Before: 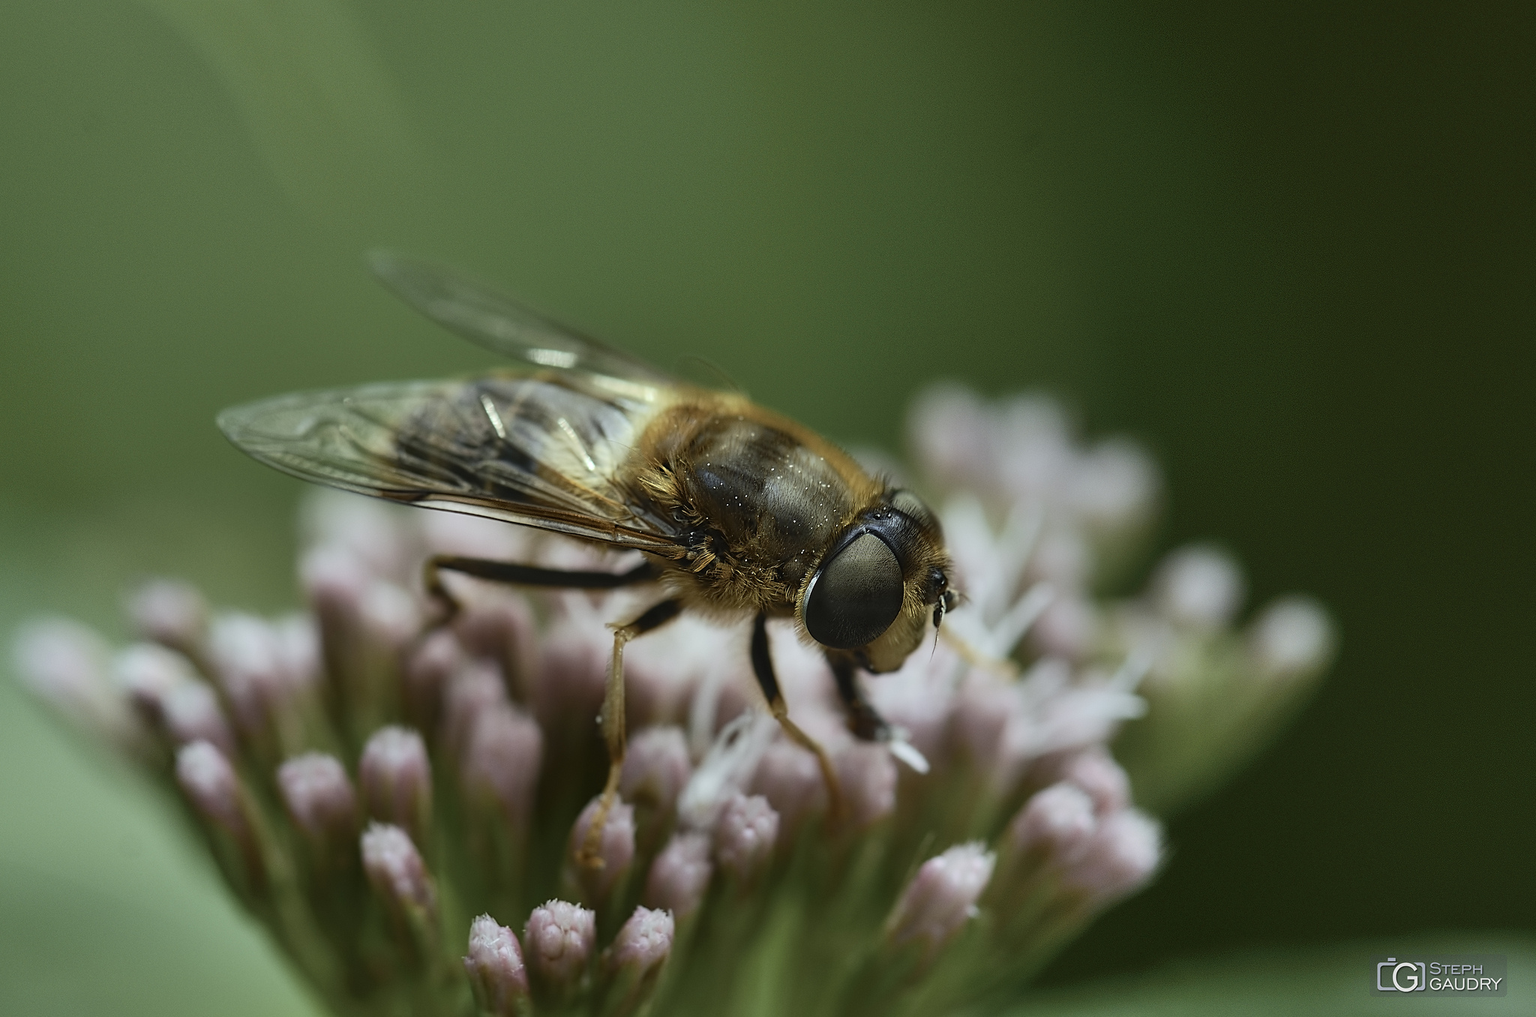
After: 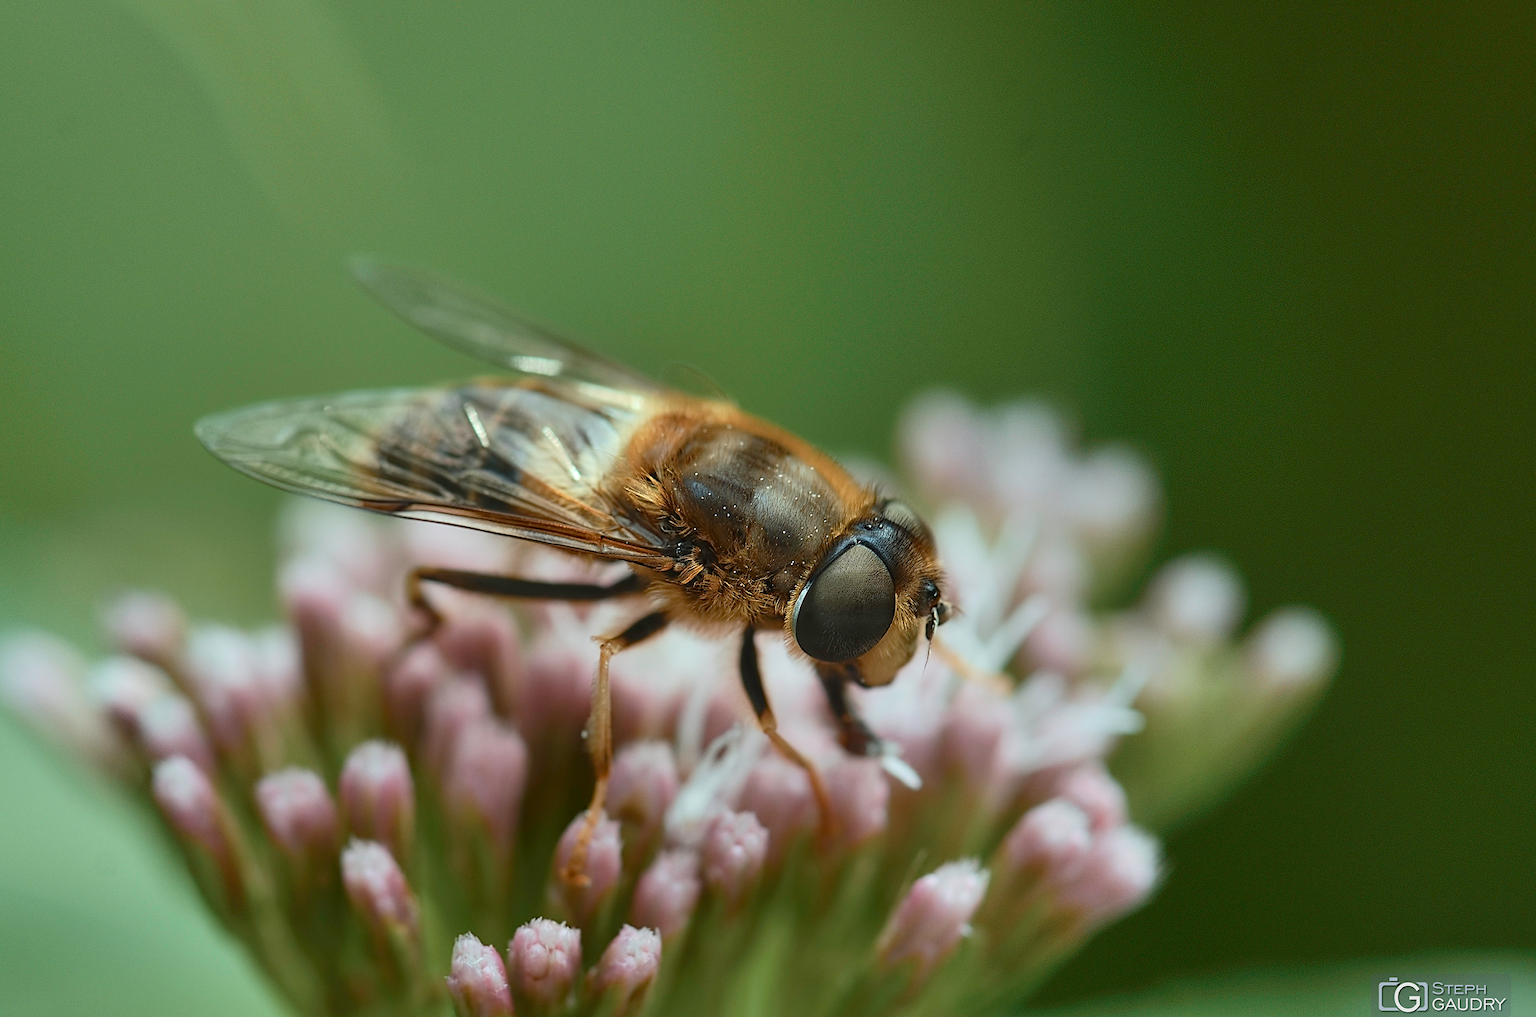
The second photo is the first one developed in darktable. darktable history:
crop: left 1.715%, right 0.279%, bottom 1.844%
